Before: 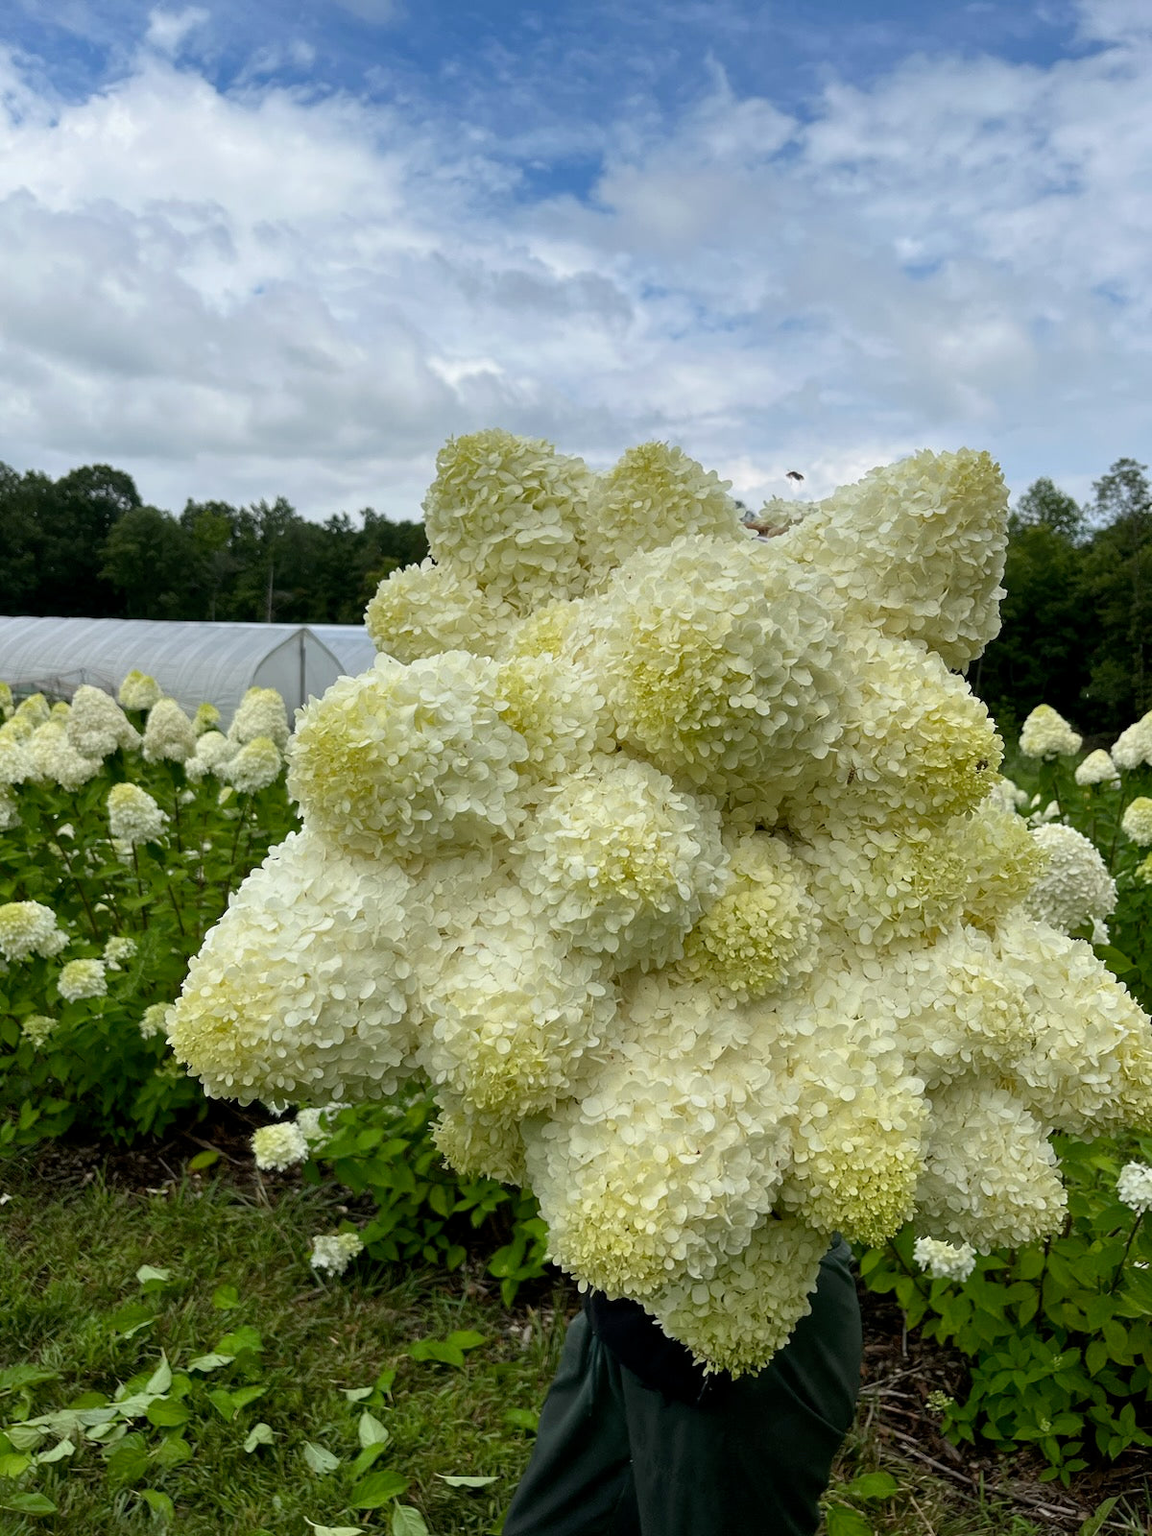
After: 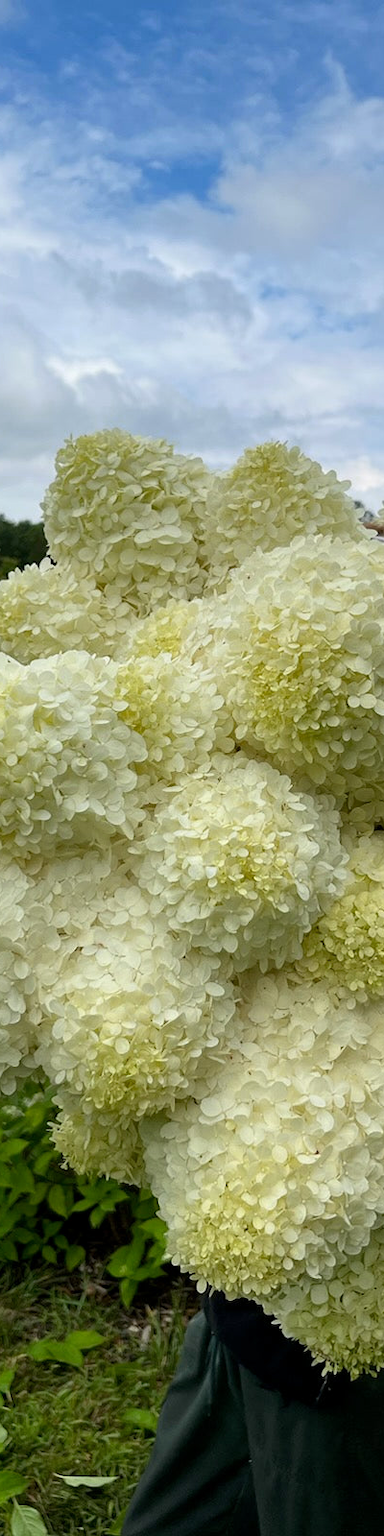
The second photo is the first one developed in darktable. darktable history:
crop: left 33.101%, right 33.462%
color zones: curves: ch0 [(0.068, 0.464) (0.25, 0.5) (0.48, 0.508) (0.75, 0.536) (0.886, 0.476) (0.967, 0.456)]; ch1 [(0.066, 0.456) (0.25, 0.5) (0.616, 0.508) (0.746, 0.56) (0.934, 0.444)]
